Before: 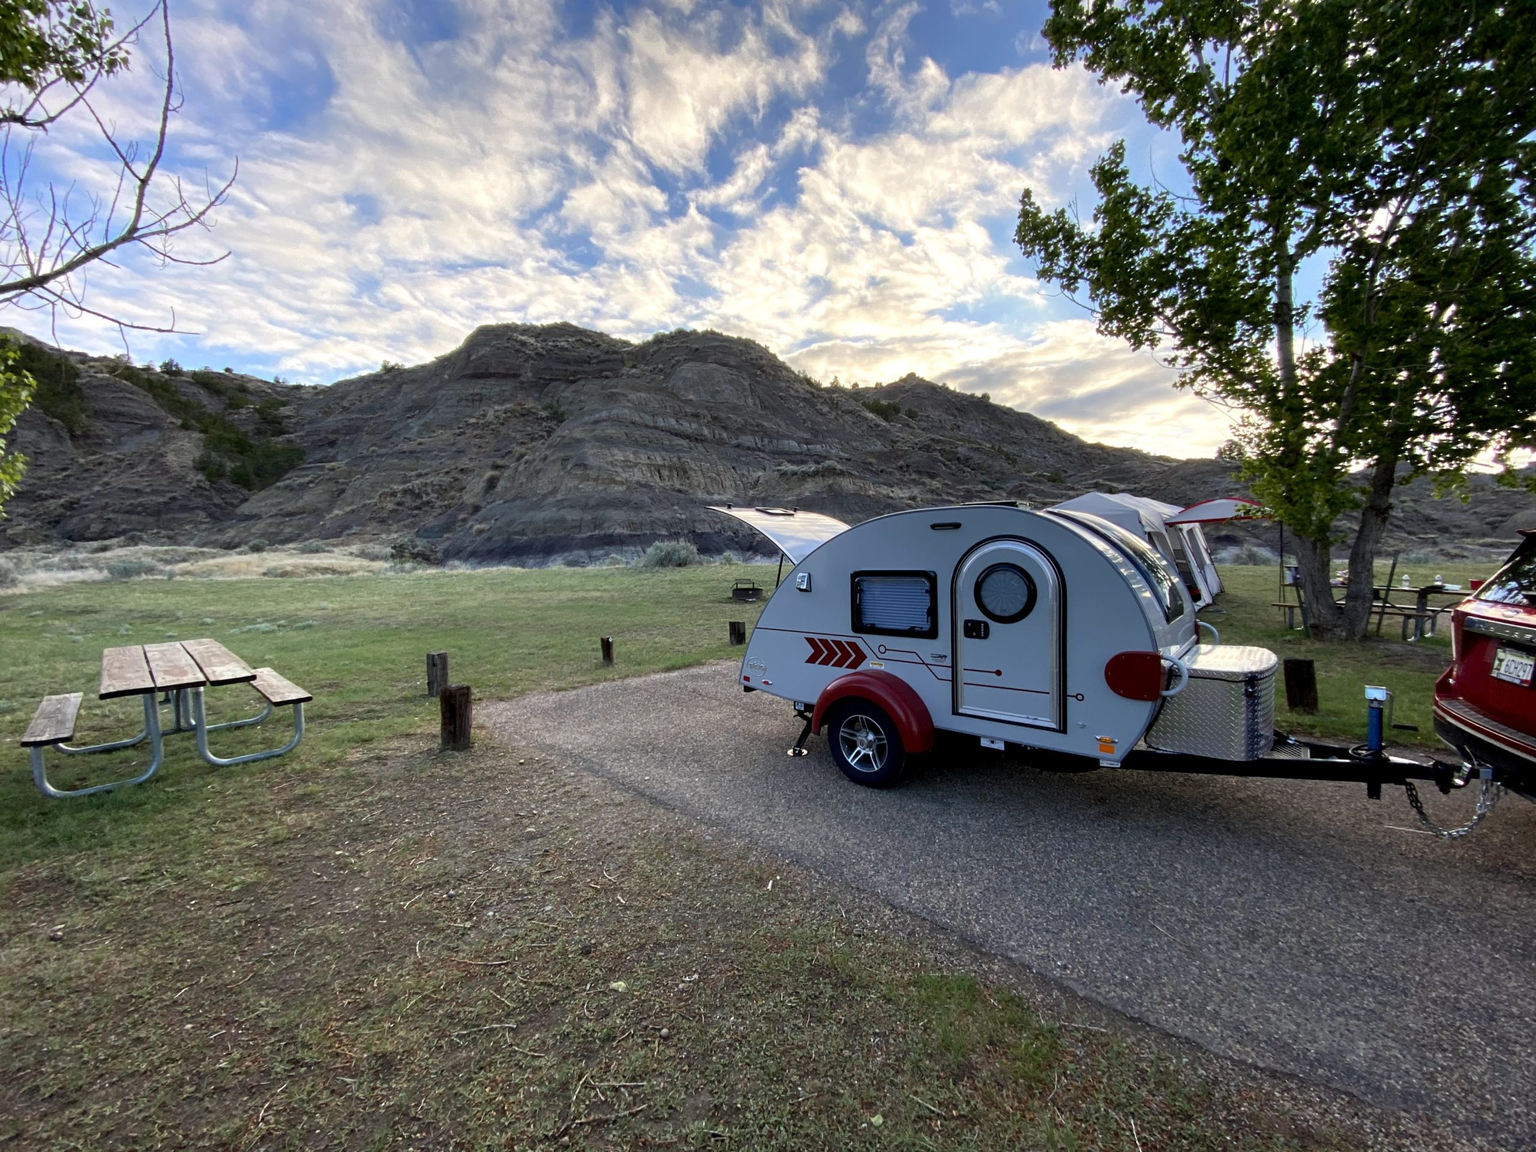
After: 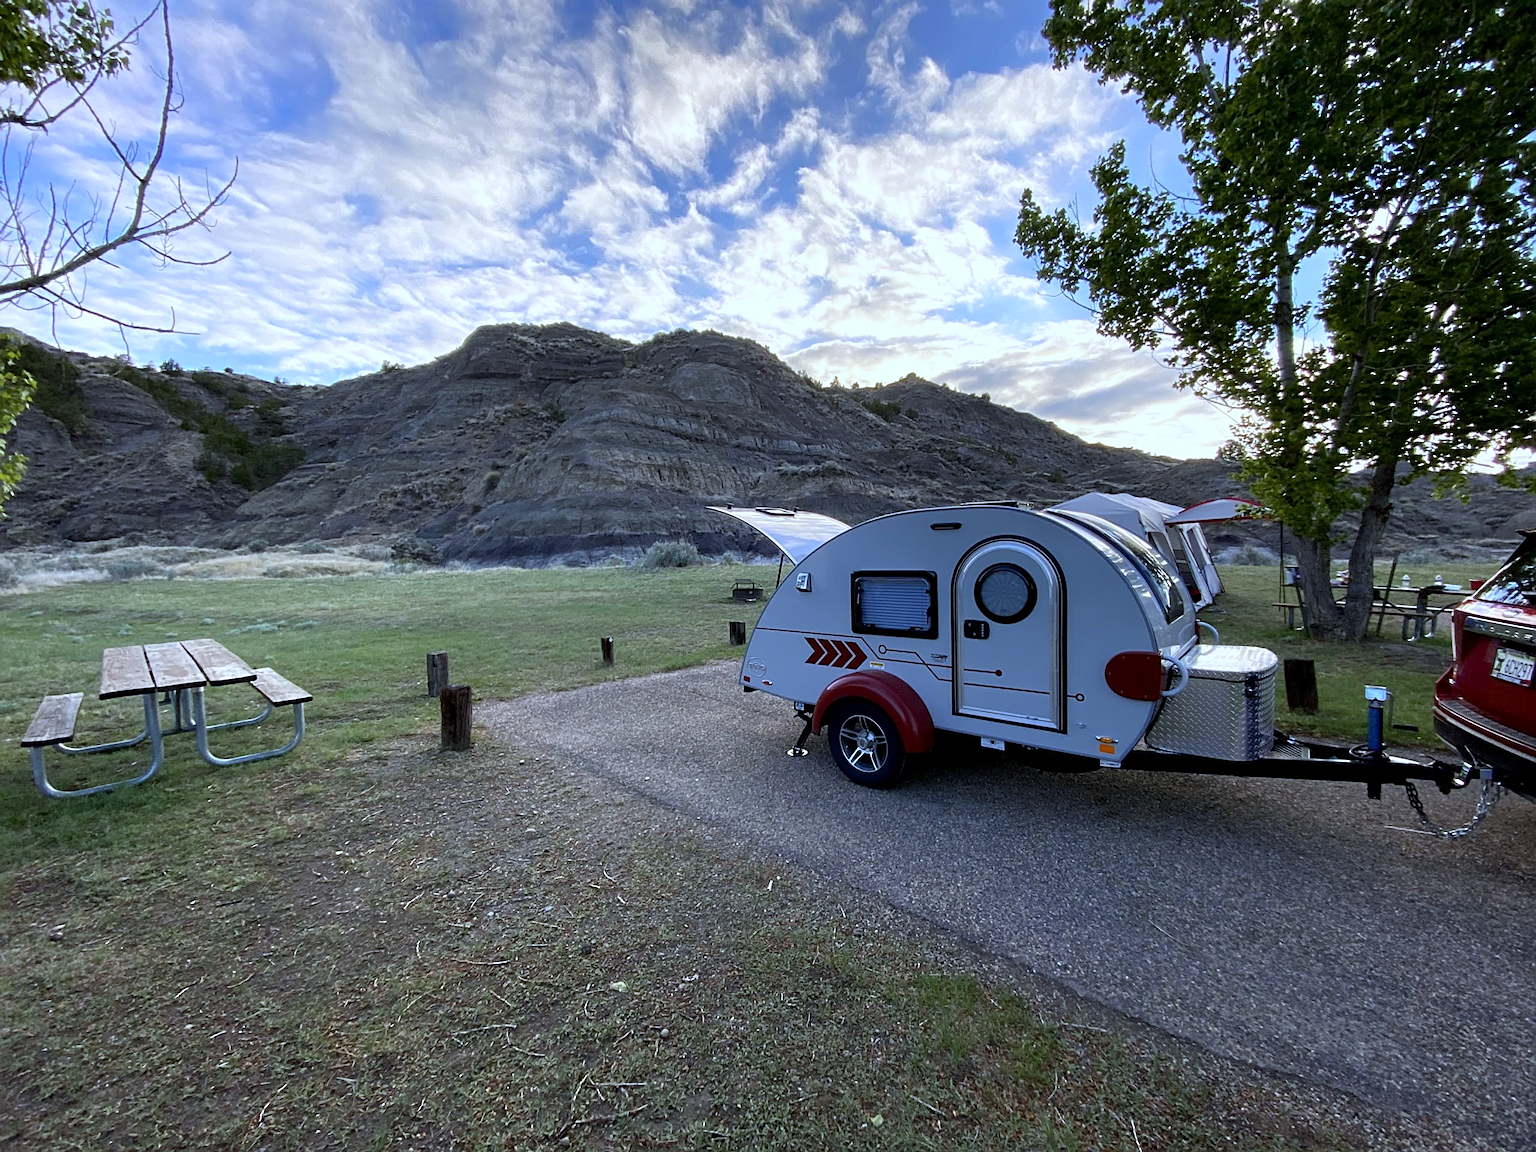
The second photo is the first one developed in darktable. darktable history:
white balance: red 0.926, green 1.003, blue 1.133
sharpen: on, module defaults
